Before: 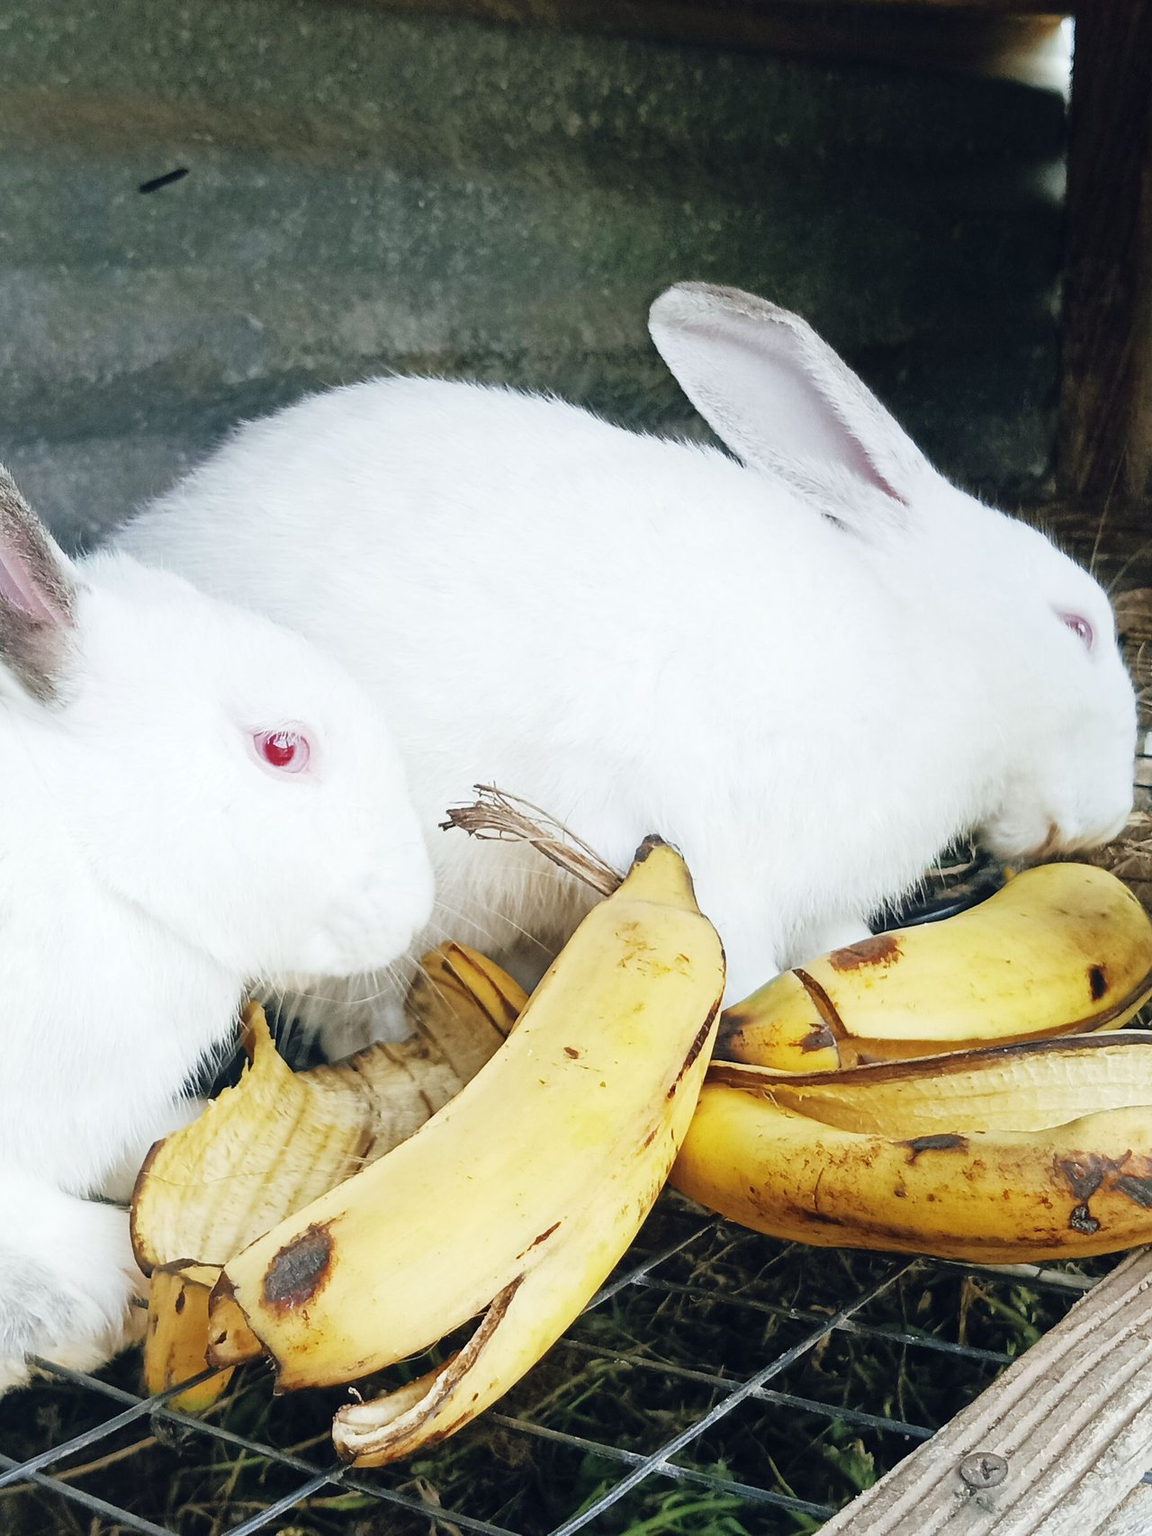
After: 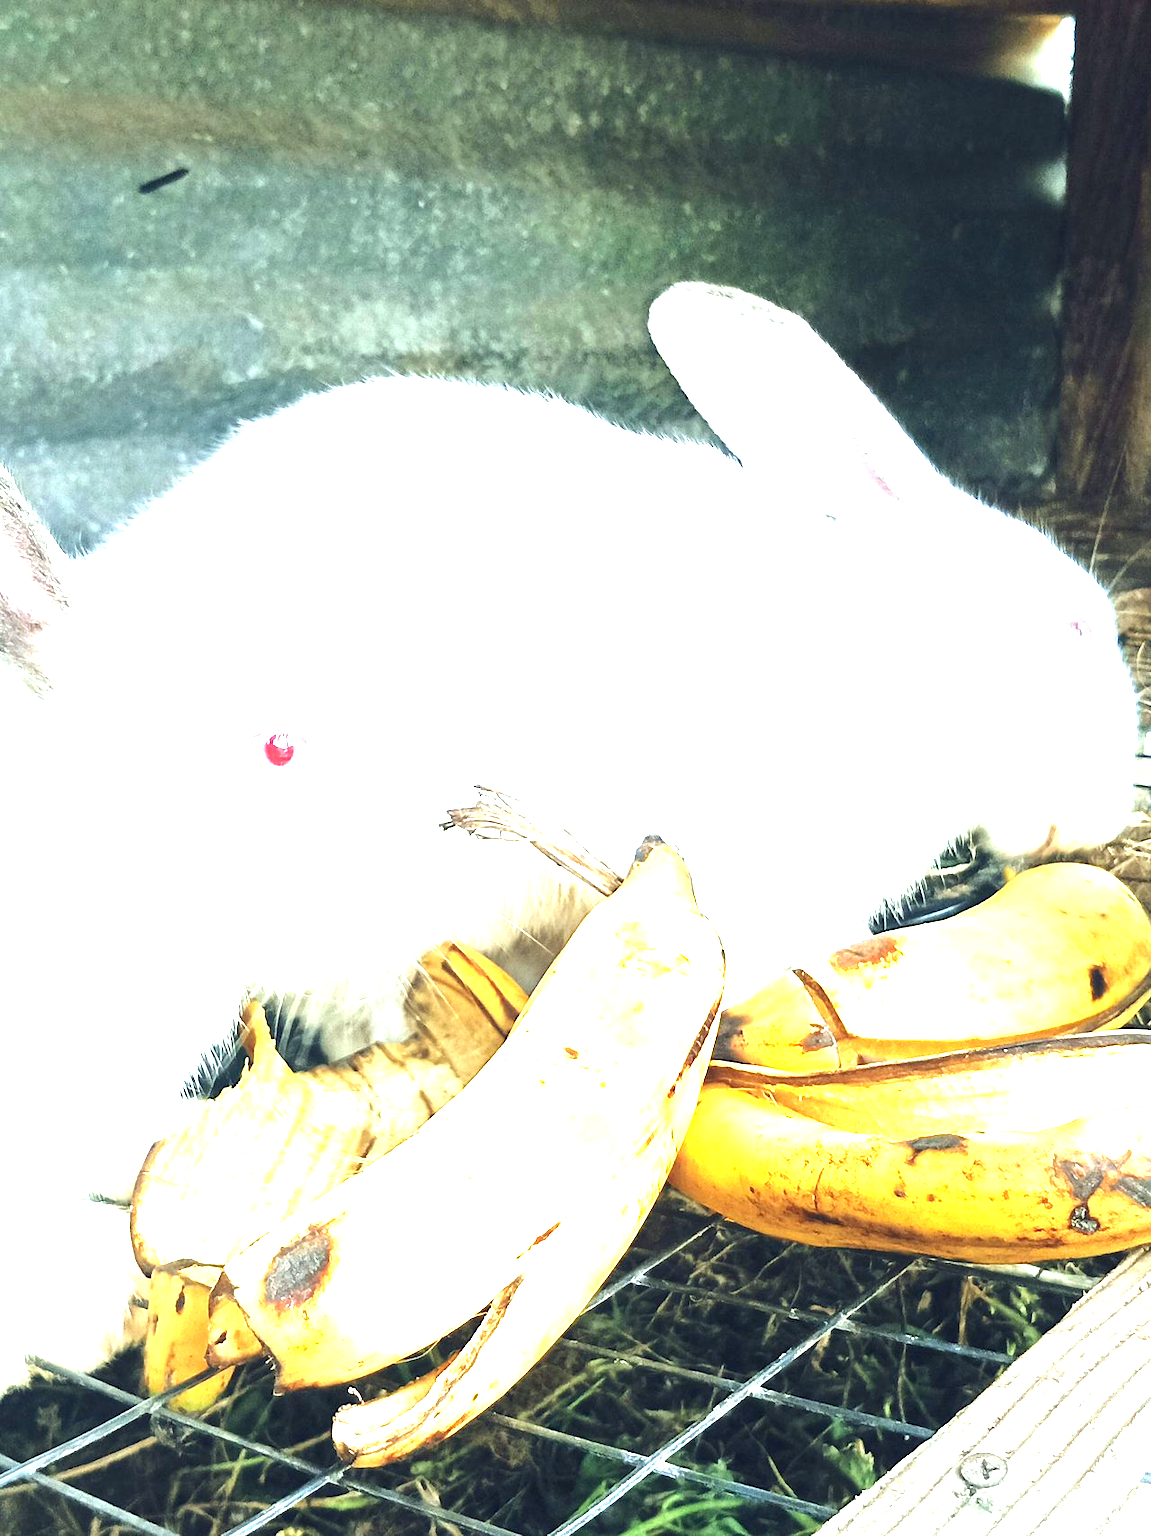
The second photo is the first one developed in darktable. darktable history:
exposure: exposure 1.988 EV, compensate highlight preservation false
color correction: highlights a* -6.92, highlights b* 0.831
